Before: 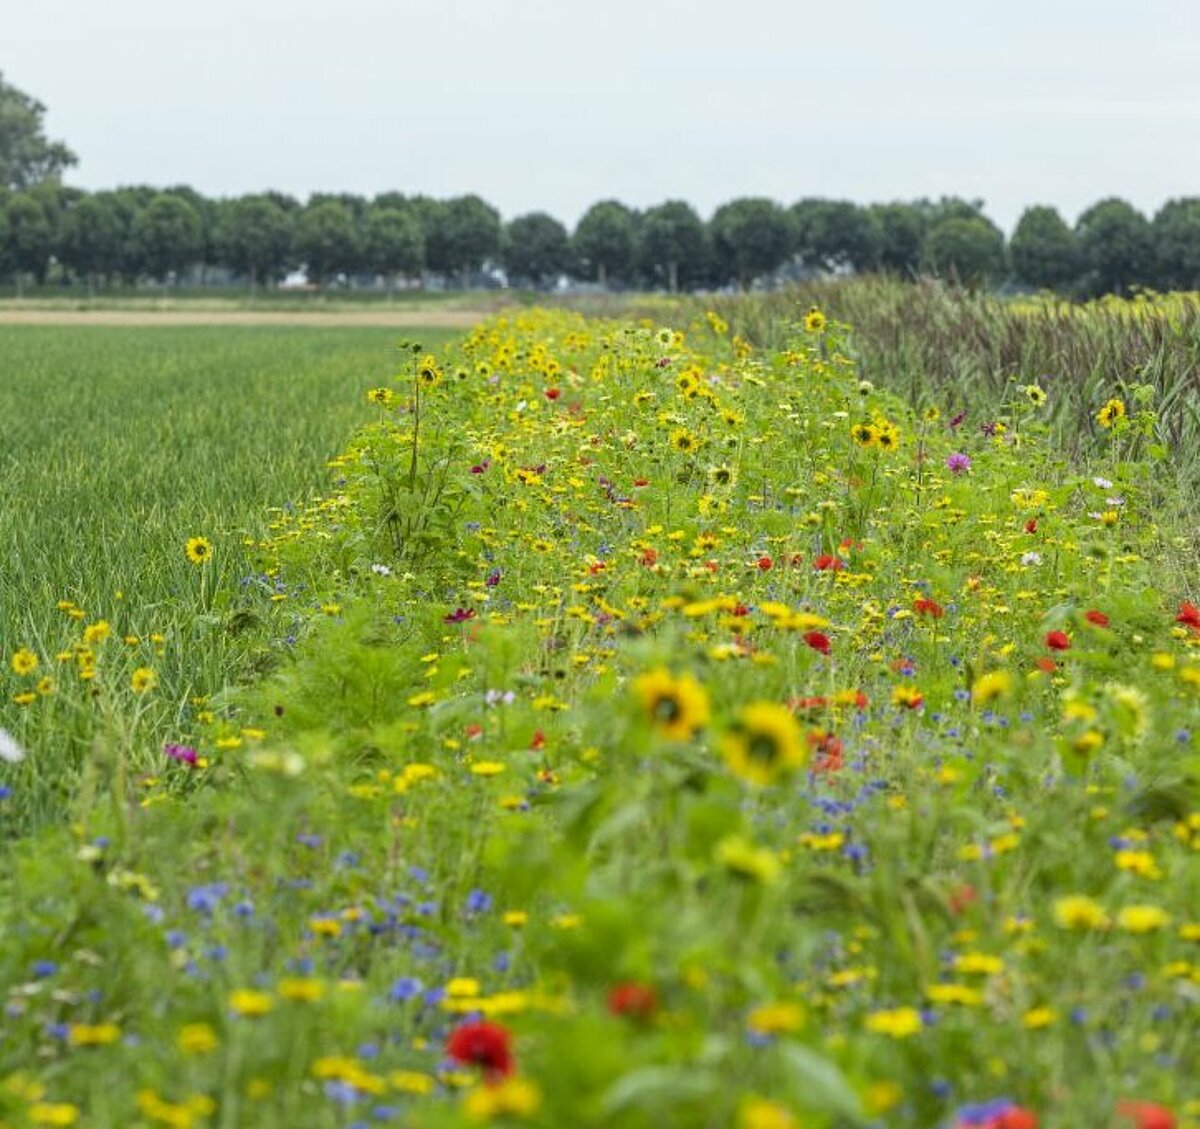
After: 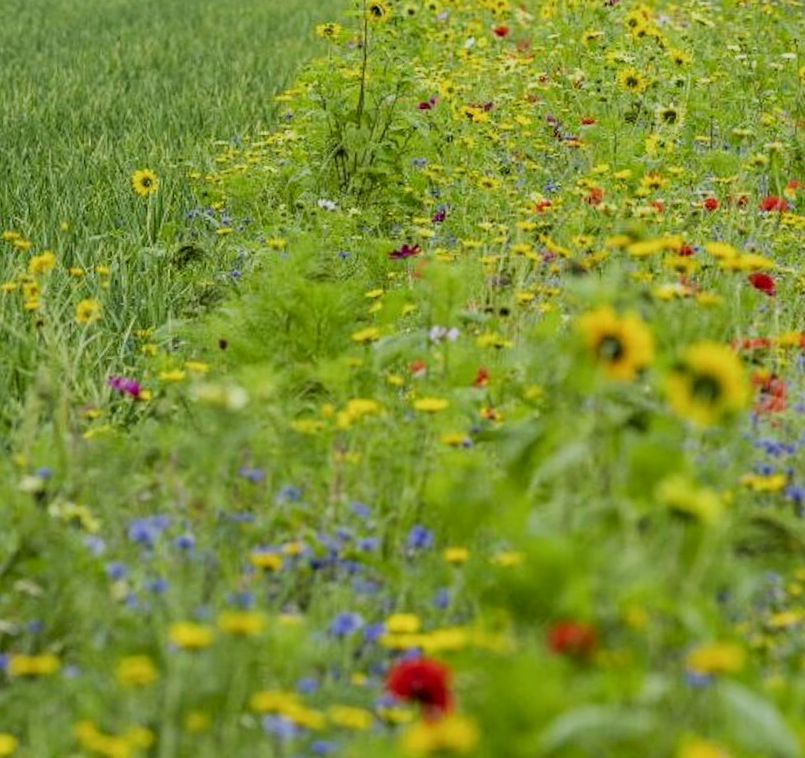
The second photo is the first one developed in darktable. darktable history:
local contrast: on, module defaults
filmic rgb: black relative exposure -7.65 EV, white relative exposure 4.56 EV, hardness 3.61
crop and rotate: angle -0.82°, left 3.85%, top 31.828%, right 27.992%
